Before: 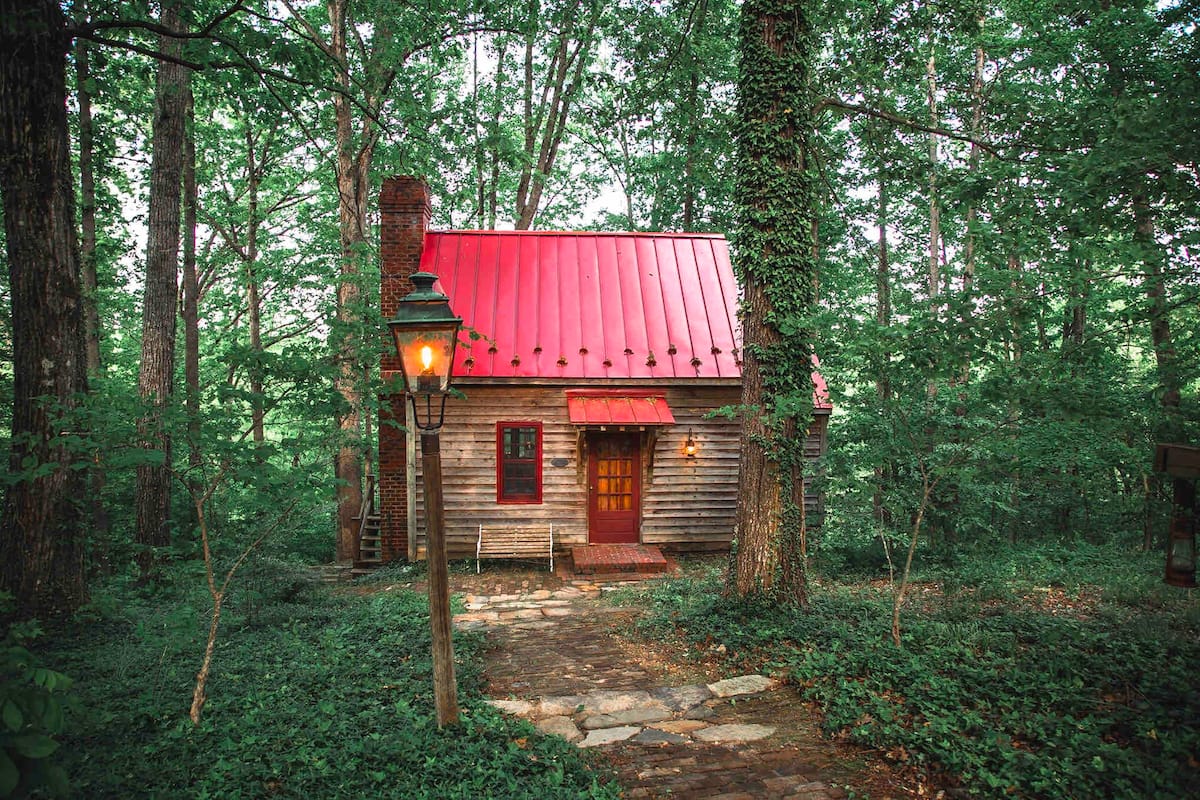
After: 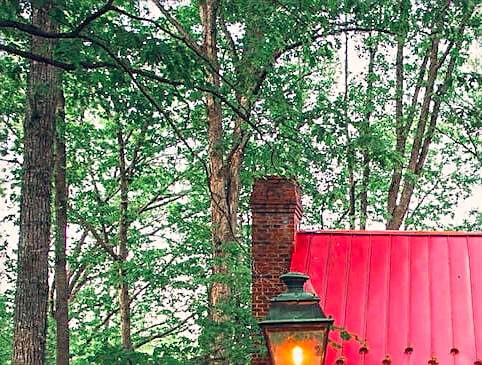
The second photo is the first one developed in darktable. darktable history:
sharpen: on, module defaults
exposure: exposure 0.229 EV, compensate highlight preservation false
color balance rgb: highlights gain › chroma 2.064%, highlights gain › hue 63.64°, global offset › chroma 0.094%, global offset › hue 250.57°, linear chroma grading › global chroma 15.21%, perceptual saturation grading › global saturation 0.314%, contrast -9.822%
crop and rotate: left 10.83%, top 0.065%, right 48.989%, bottom 54.255%
